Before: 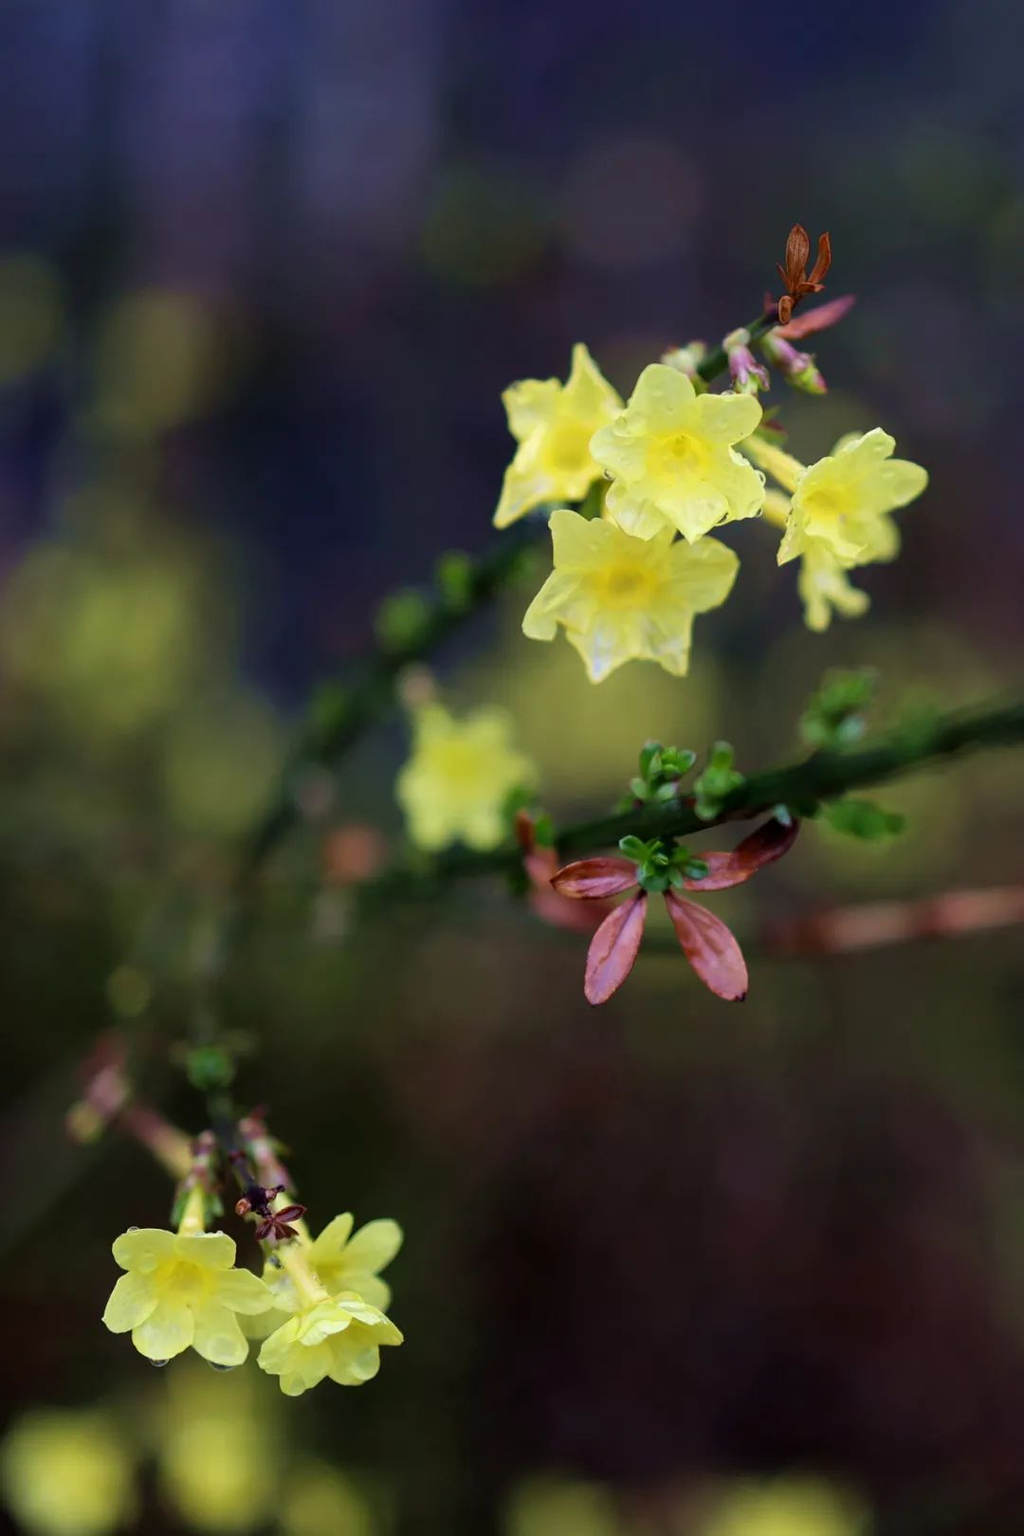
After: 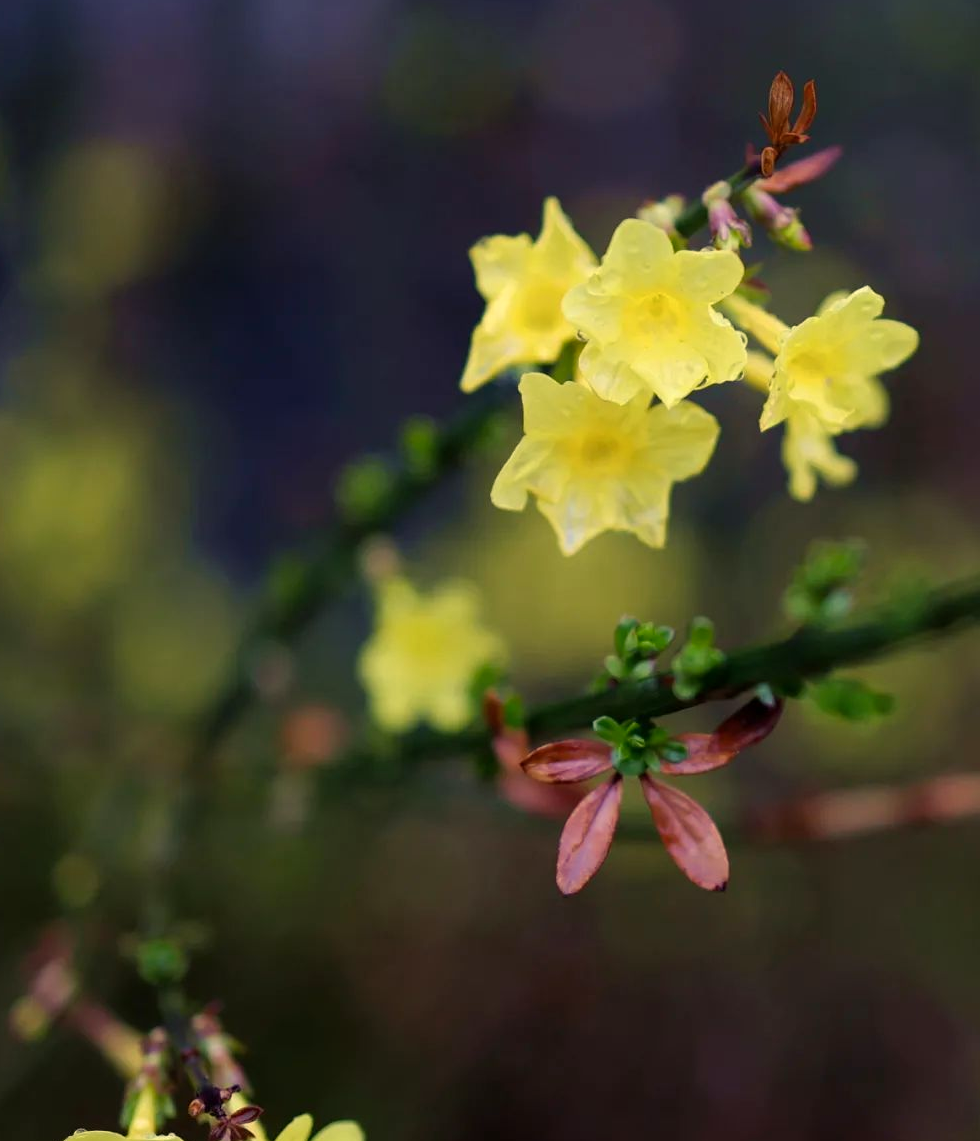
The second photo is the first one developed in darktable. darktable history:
color balance rgb: highlights gain › chroma 8.042%, highlights gain › hue 82.08°, linear chroma grading › global chroma 5.077%, perceptual saturation grading › global saturation -1.726%, perceptual saturation grading › highlights -7.556%, perceptual saturation grading › mid-tones 7.487%, perceptual saturation grading › shadows 4.444%
crop: left 5.605%, top 10.207%, right 3.592%, bottom 19.328%
